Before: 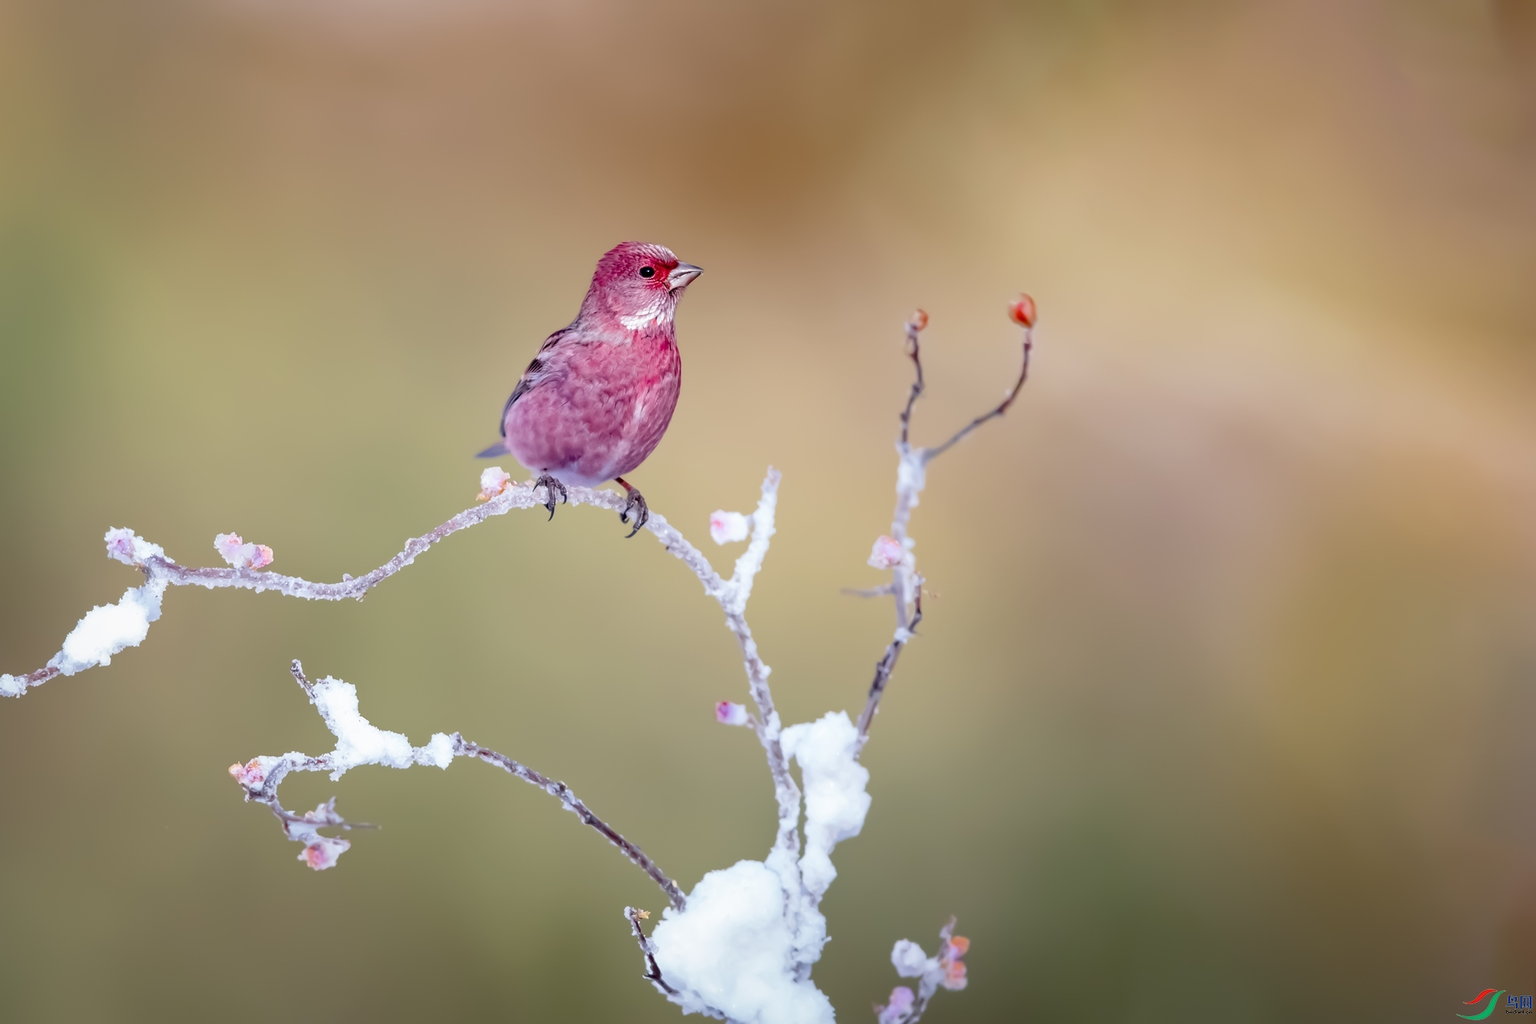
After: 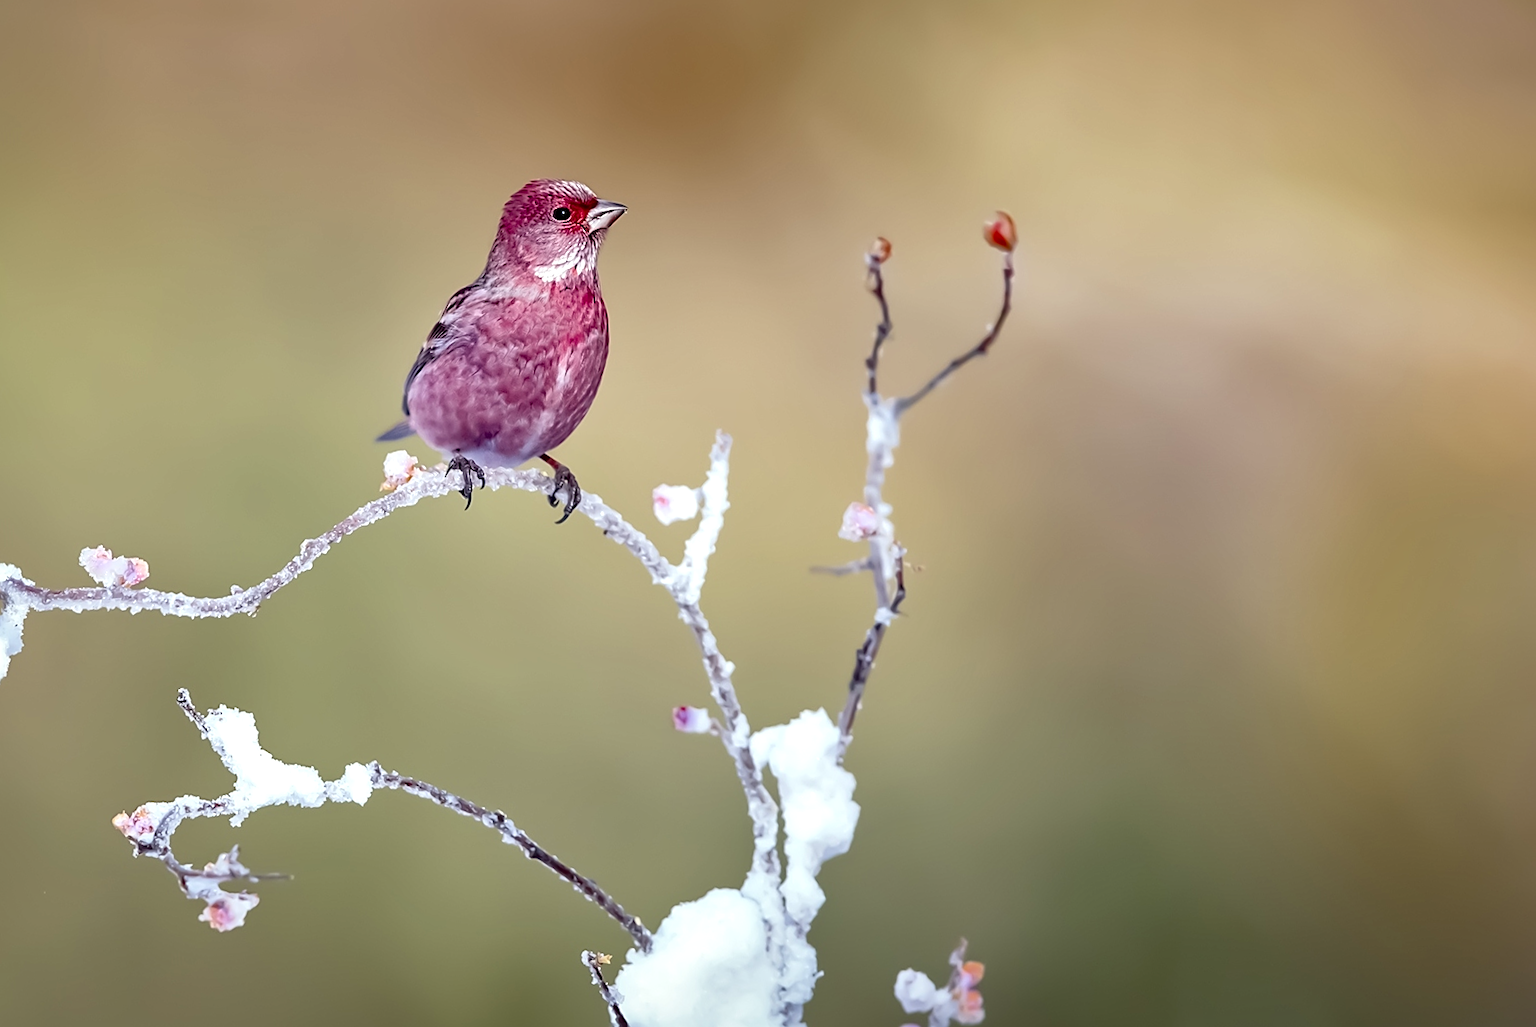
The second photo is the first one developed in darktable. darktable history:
color correction: highlights a* -2.69, highlights b* 2.58
sharpen: on, module defaults
local contrast: mode bilateral grid, contrast 26, coarseness 59, detail 151%, midtone range 0.2
crop and rotate: angle 3.57°, left 6.053%, top 5.72%
